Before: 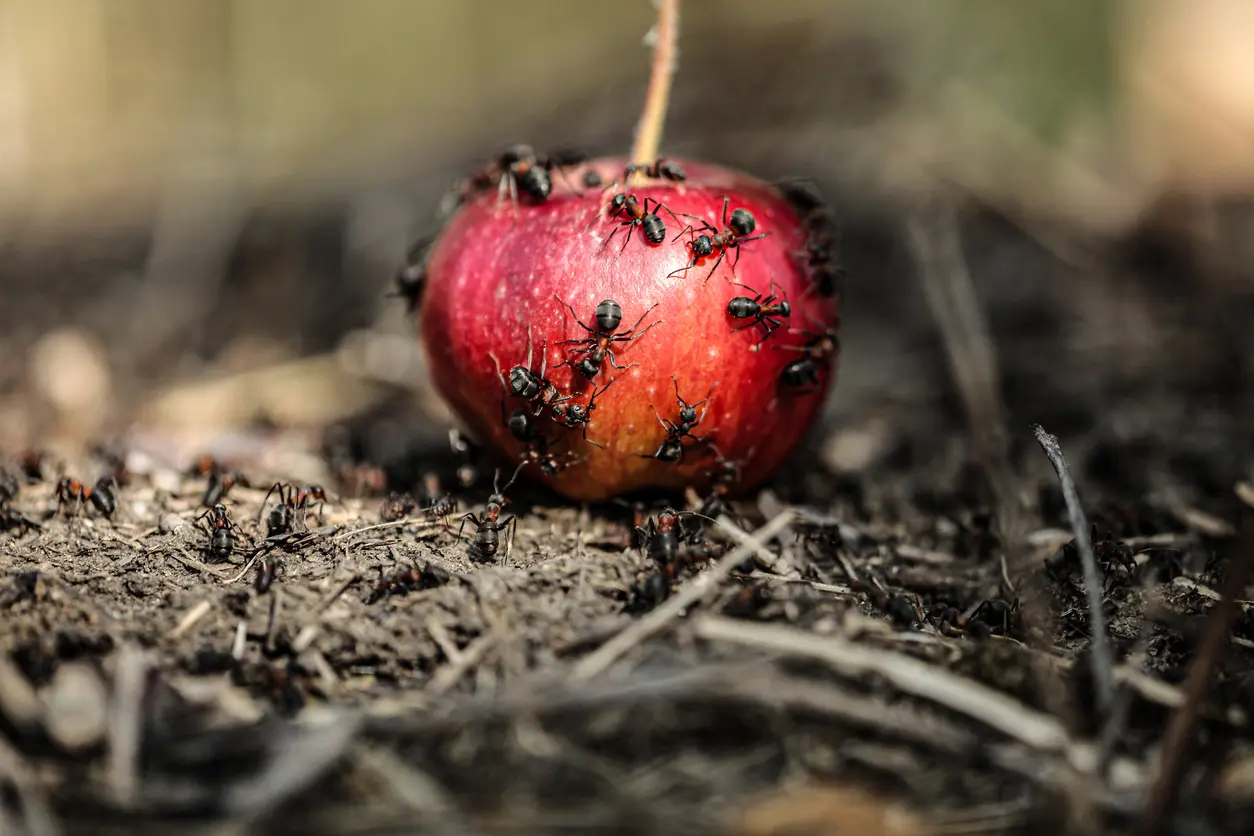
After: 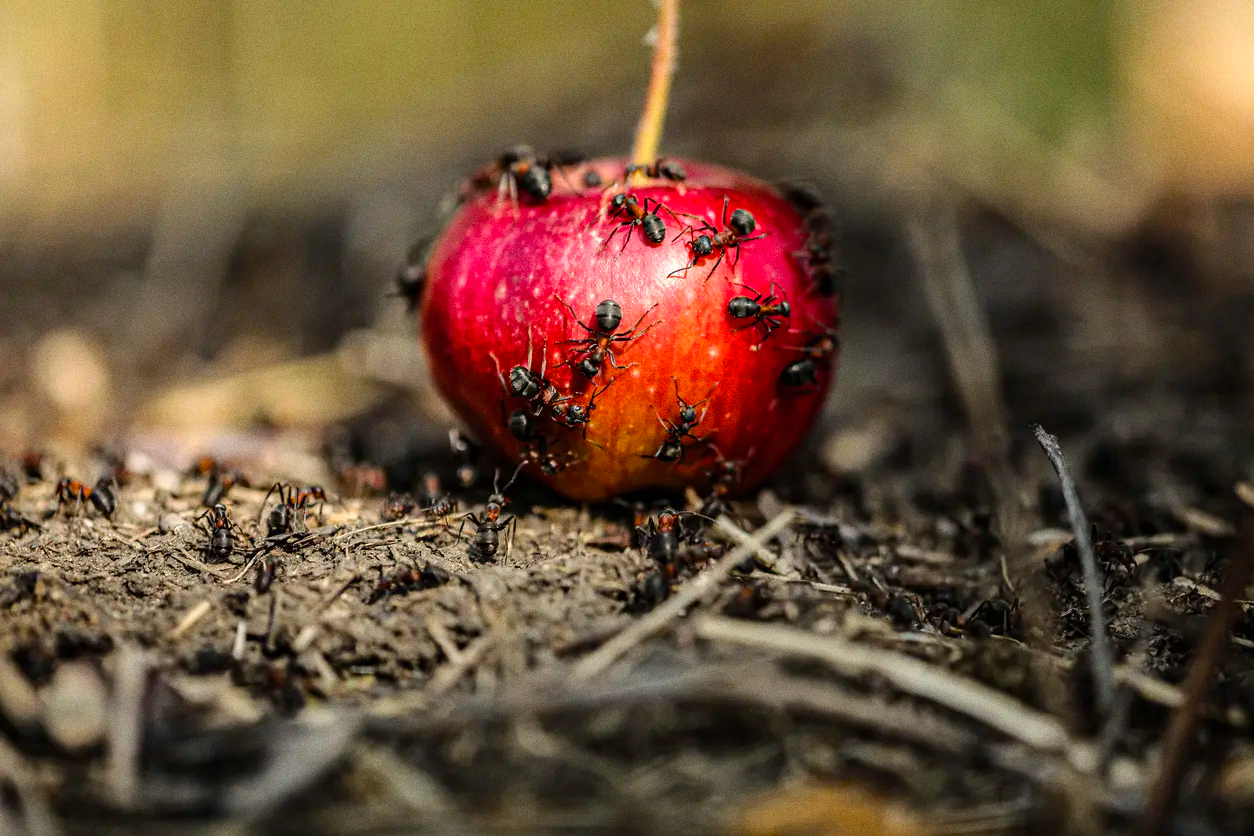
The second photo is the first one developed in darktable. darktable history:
color balance rgb: linear chroma grading › global chroma 15%, perceptual saturation grading › global saturation 30%
grain: coarseness 3.21 ISO
